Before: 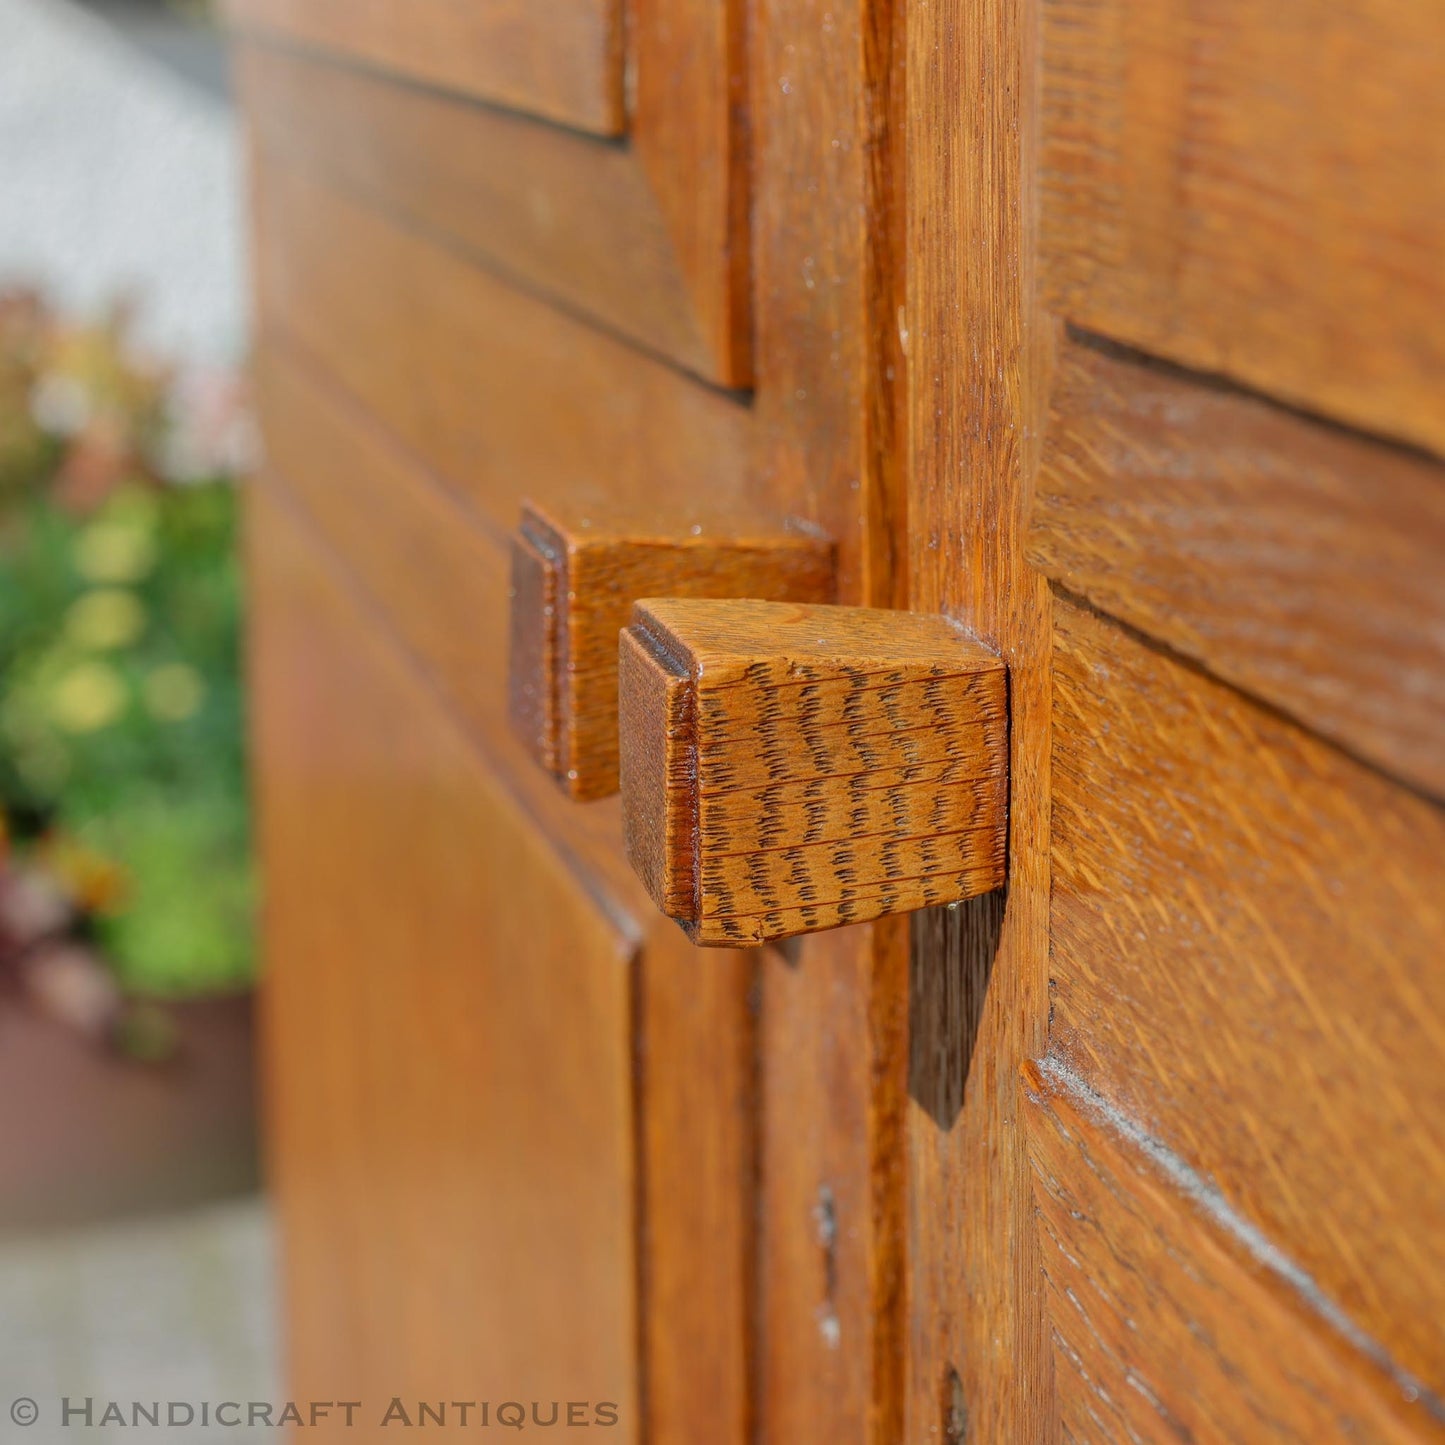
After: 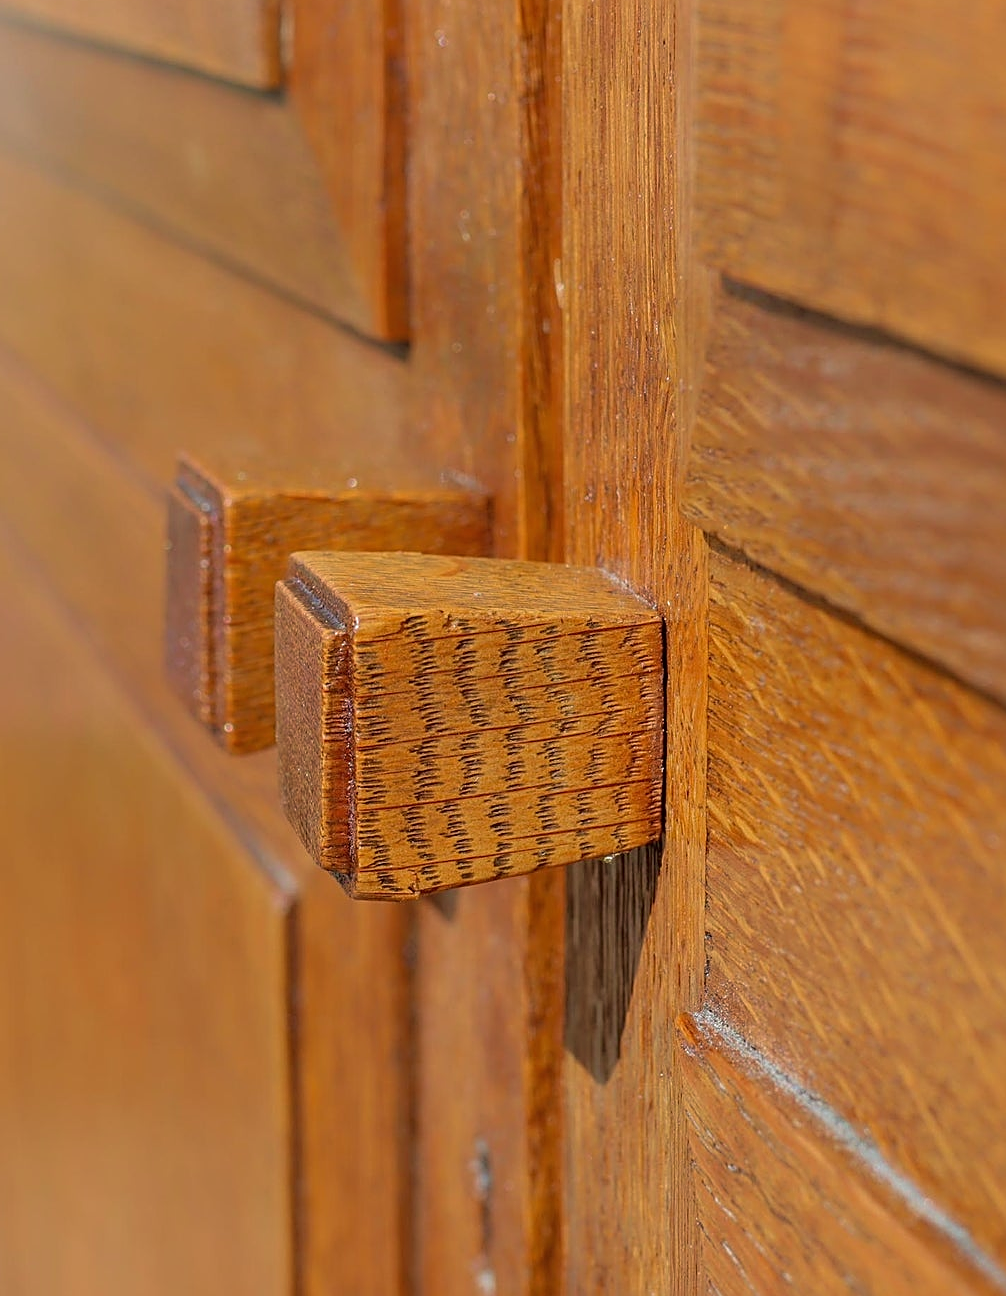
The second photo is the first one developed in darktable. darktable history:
velvia: on, module defaults
crop and rotate: left 23.835%, top 3.312%, right 6.513%, bottom 6.959%
sharpen: amount 0.742
local contrast: mode bilateral grid, contrast 99, coarseness 99, detail 89%, midtone range 0.2
